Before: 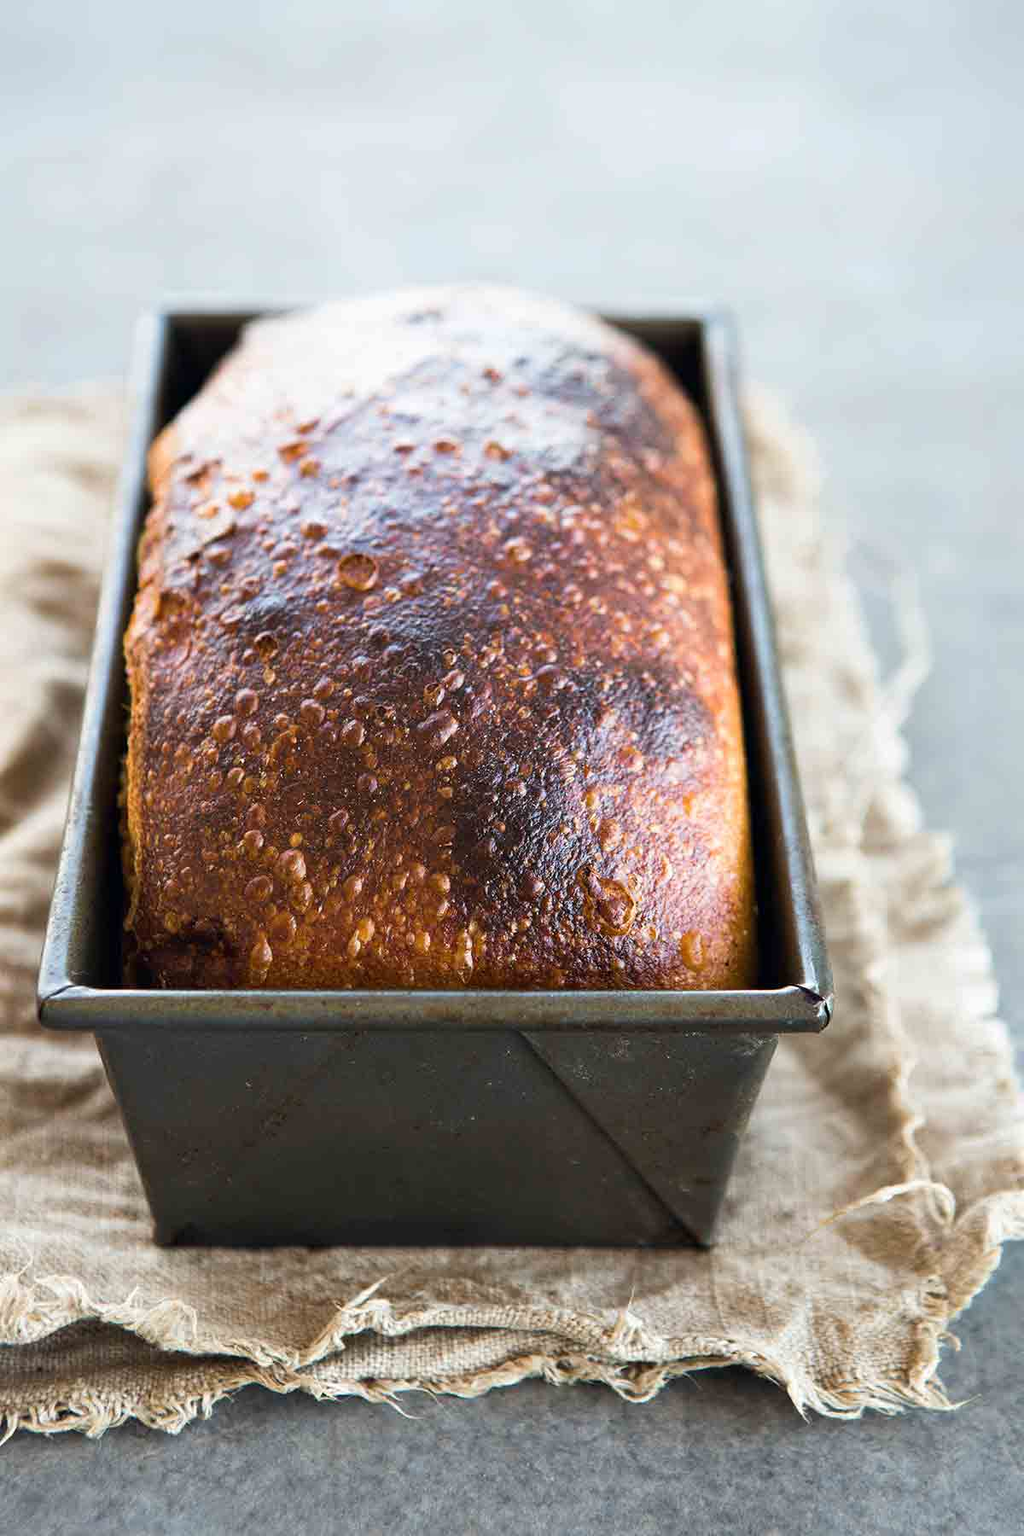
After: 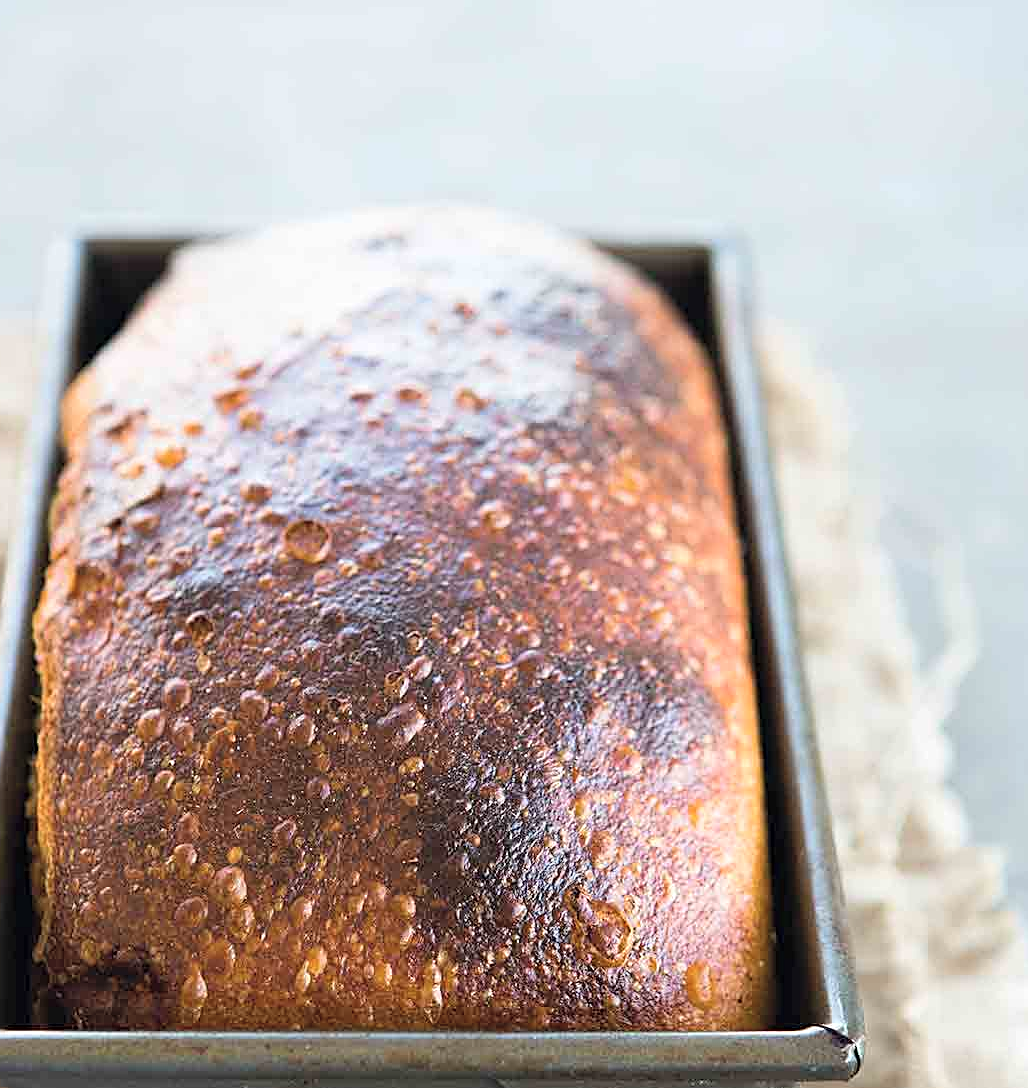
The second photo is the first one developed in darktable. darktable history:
contrast brightness saturation: brightness 0.15
crop and rotate: left 9.345%, top 7.22%, right 4.982%, bottom 32.331%
sharpen: on, module defaults
